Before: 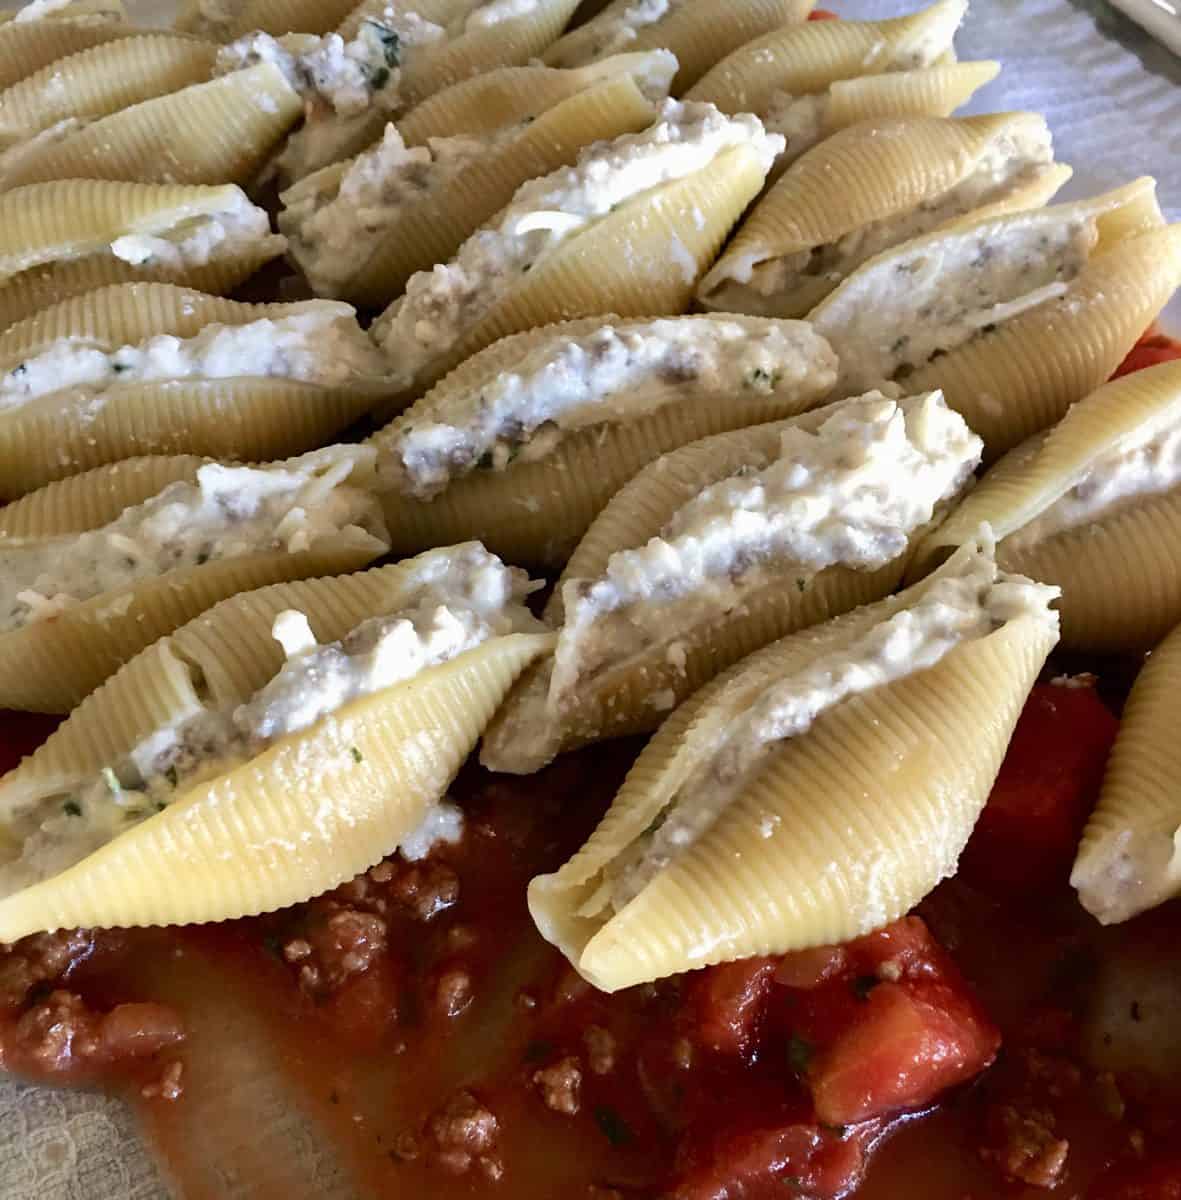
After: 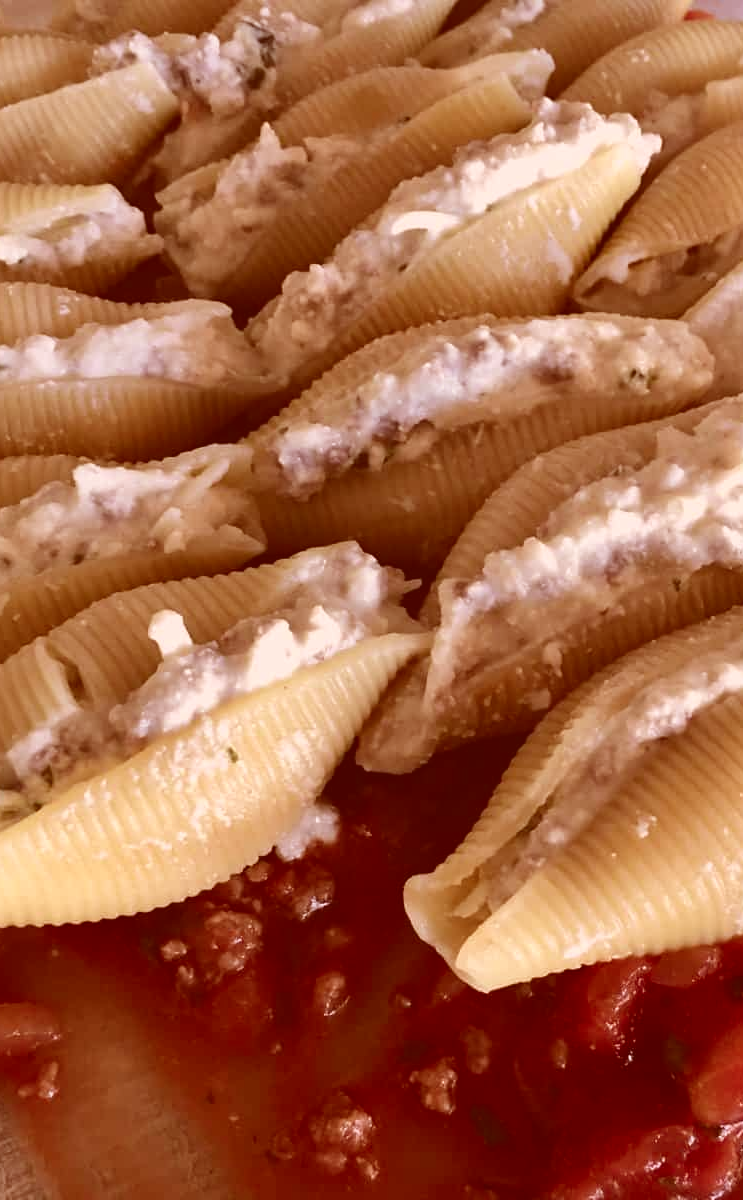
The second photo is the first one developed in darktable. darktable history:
crop: left 10.573%, right 26.445%
exposure: black level correction -0.015, exposure -0.138 EV, compensate exposure bias true, compensate highlight preservation false
color correction: highlights a* 9.41, highlights b* 8.51, shadows a* 39.93, shadows b* 39.33, saturation 0.783
